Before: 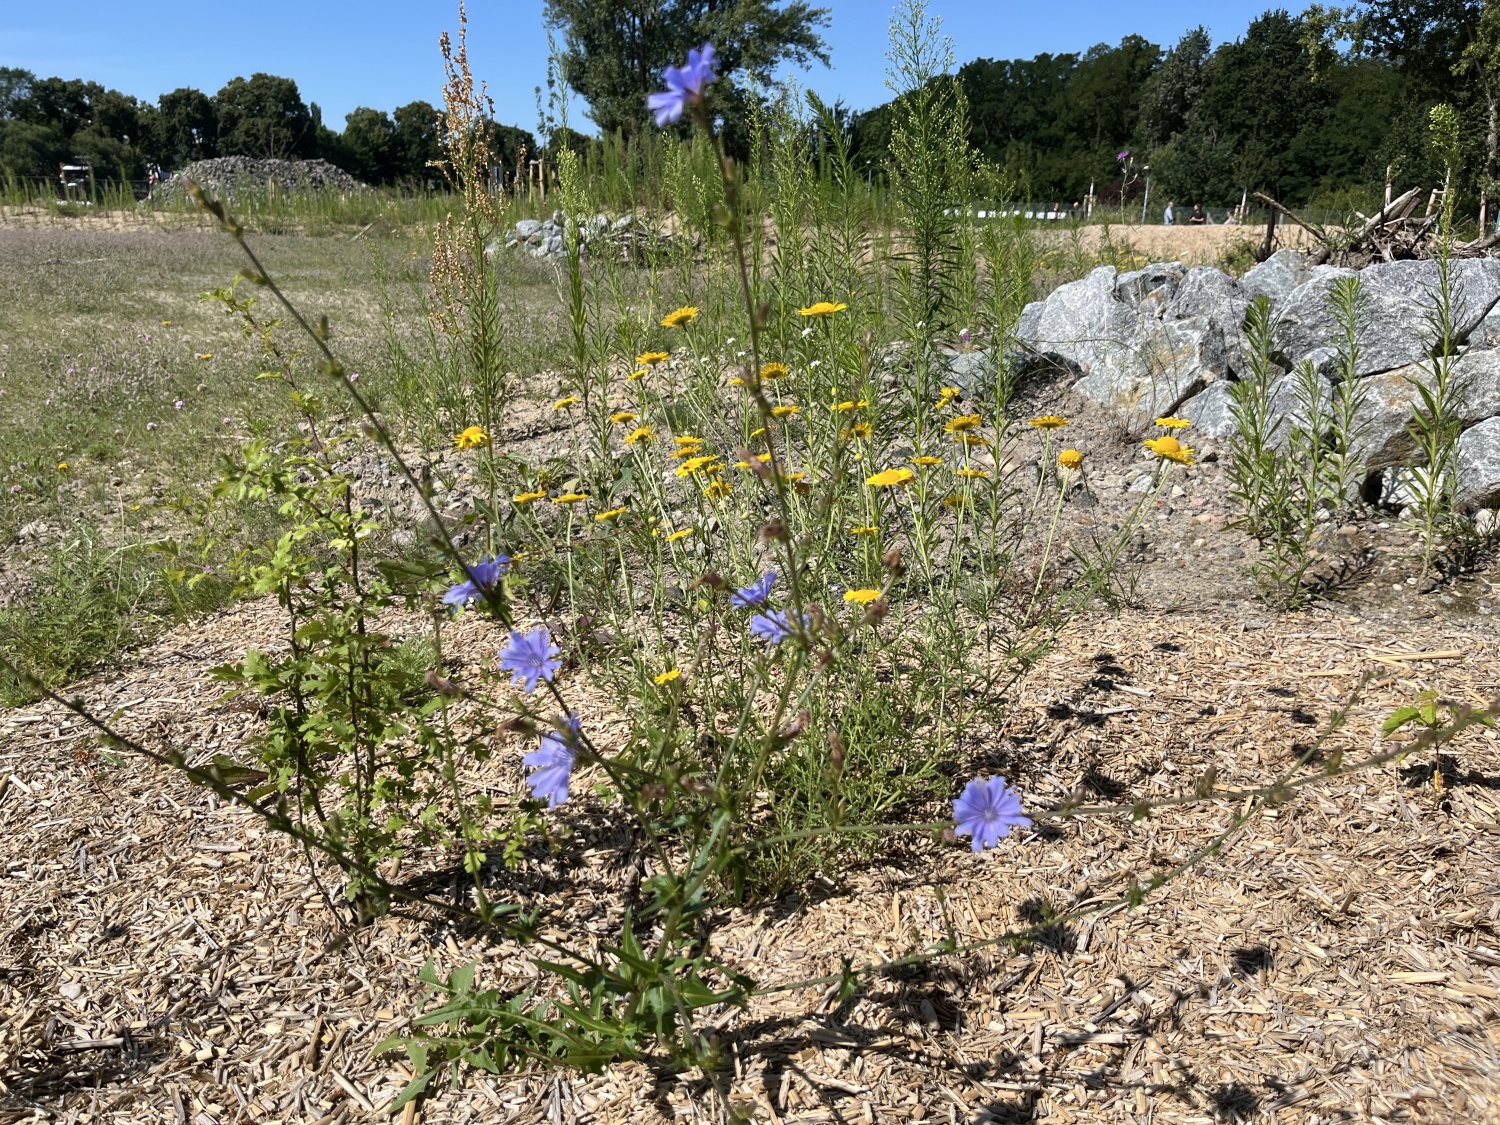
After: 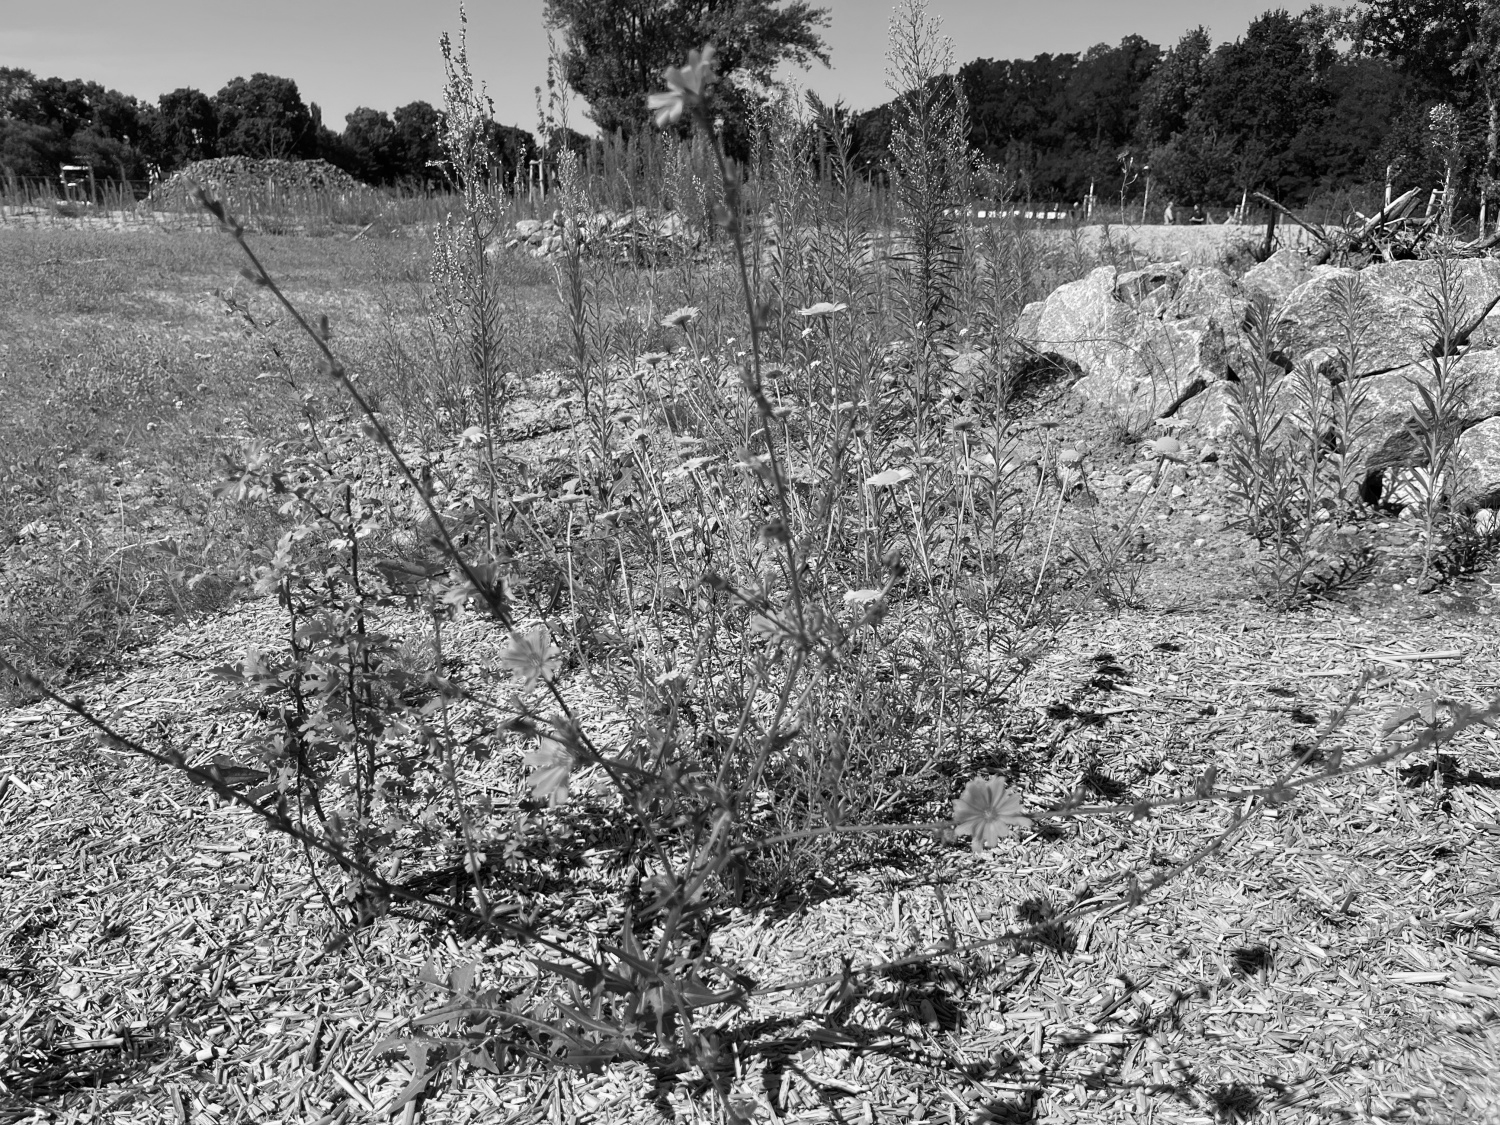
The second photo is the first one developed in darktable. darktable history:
monochrome: on, module defaults
color correction: highlights a* 21.88, highlights b* 22.25
